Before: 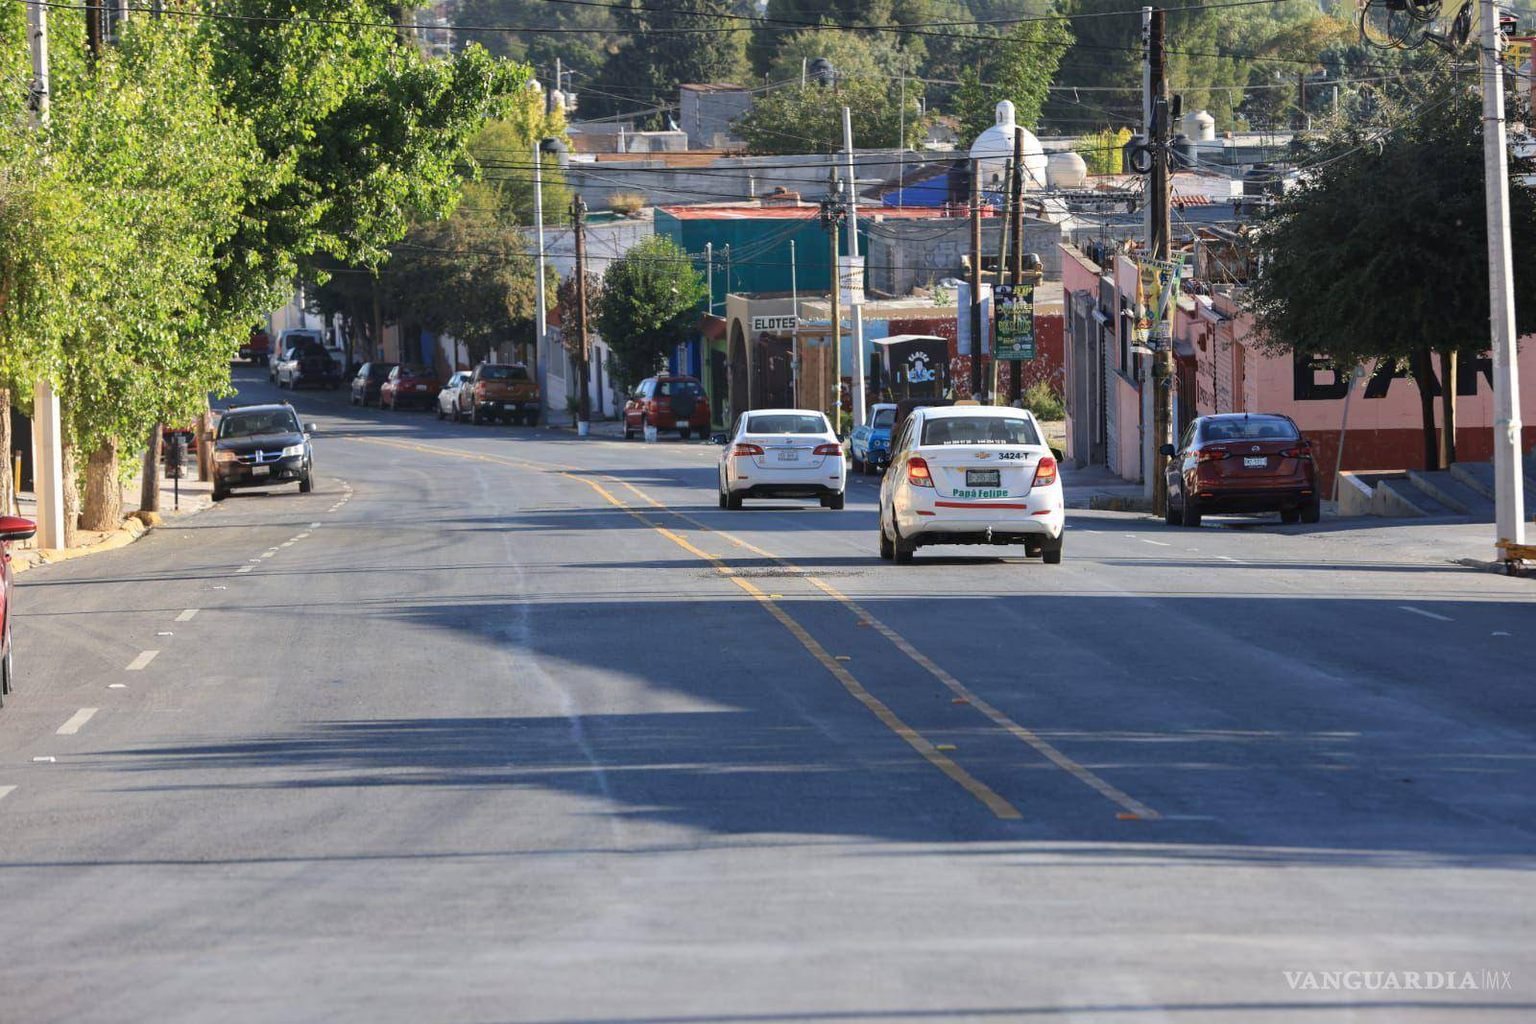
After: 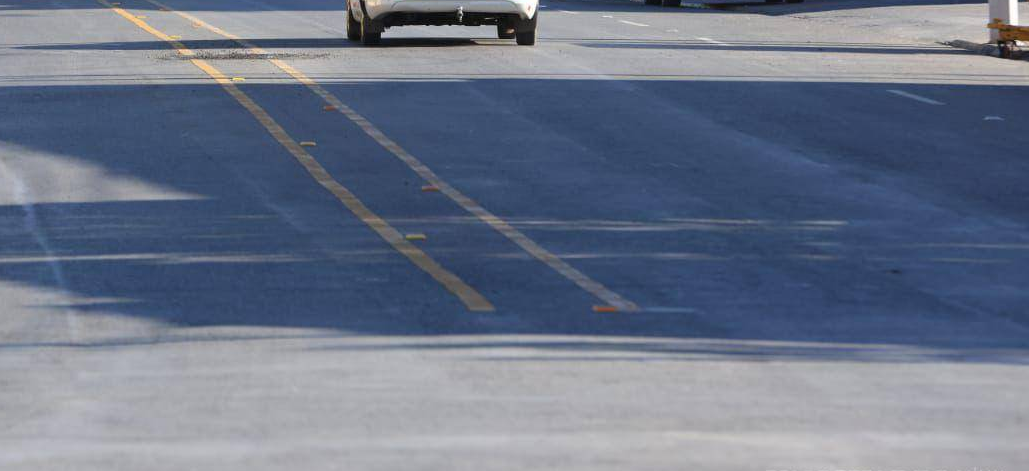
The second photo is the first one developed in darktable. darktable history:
crop and rotate: left 35.681%, top 50.827%, bottom 4.941%
